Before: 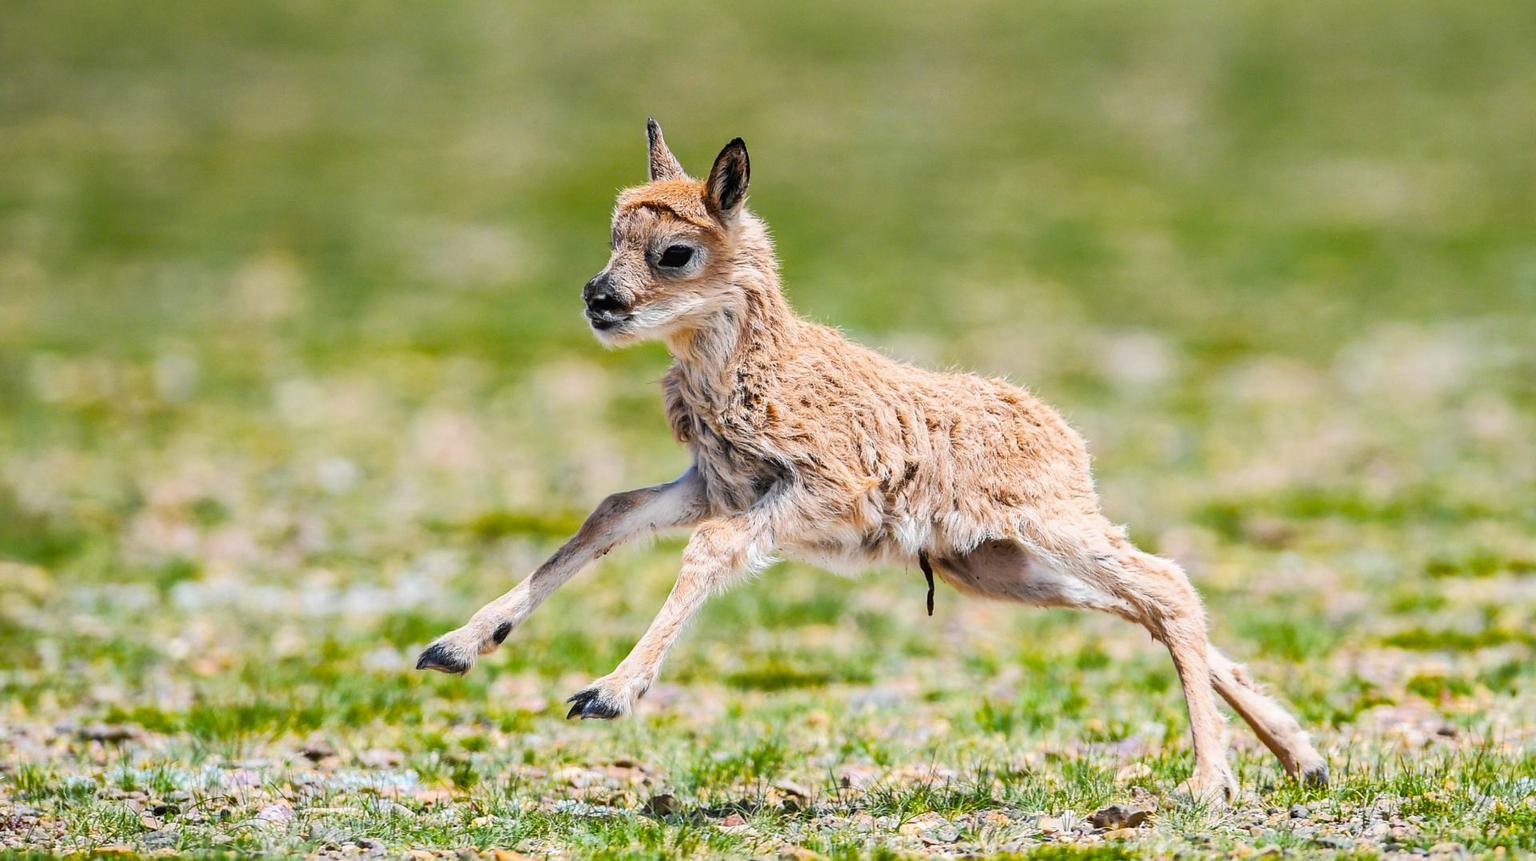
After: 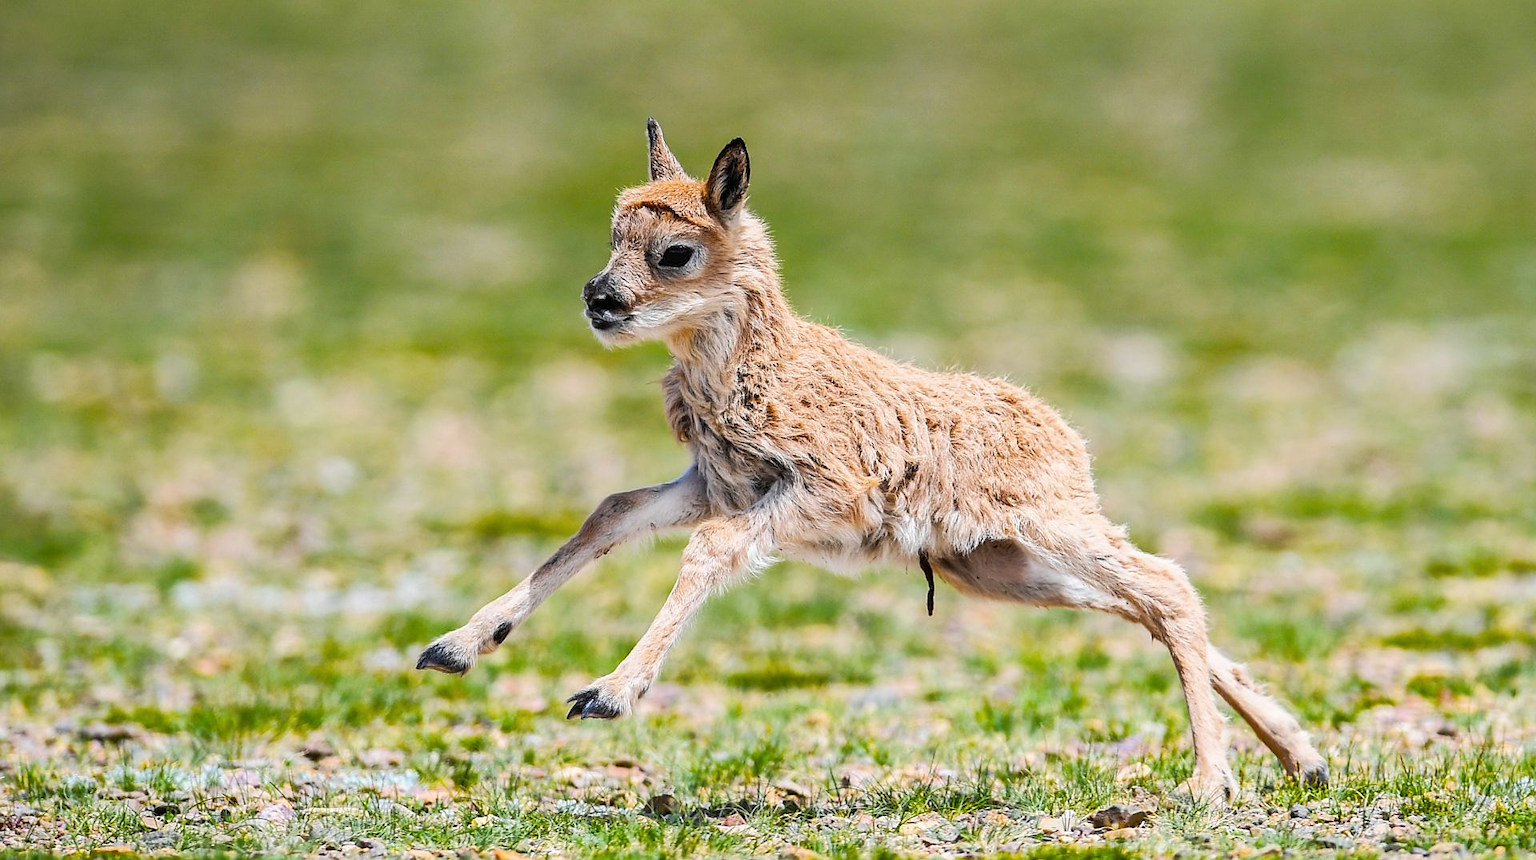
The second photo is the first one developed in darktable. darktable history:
color balance rgb: on, module defaults
sharpen: radius 1
